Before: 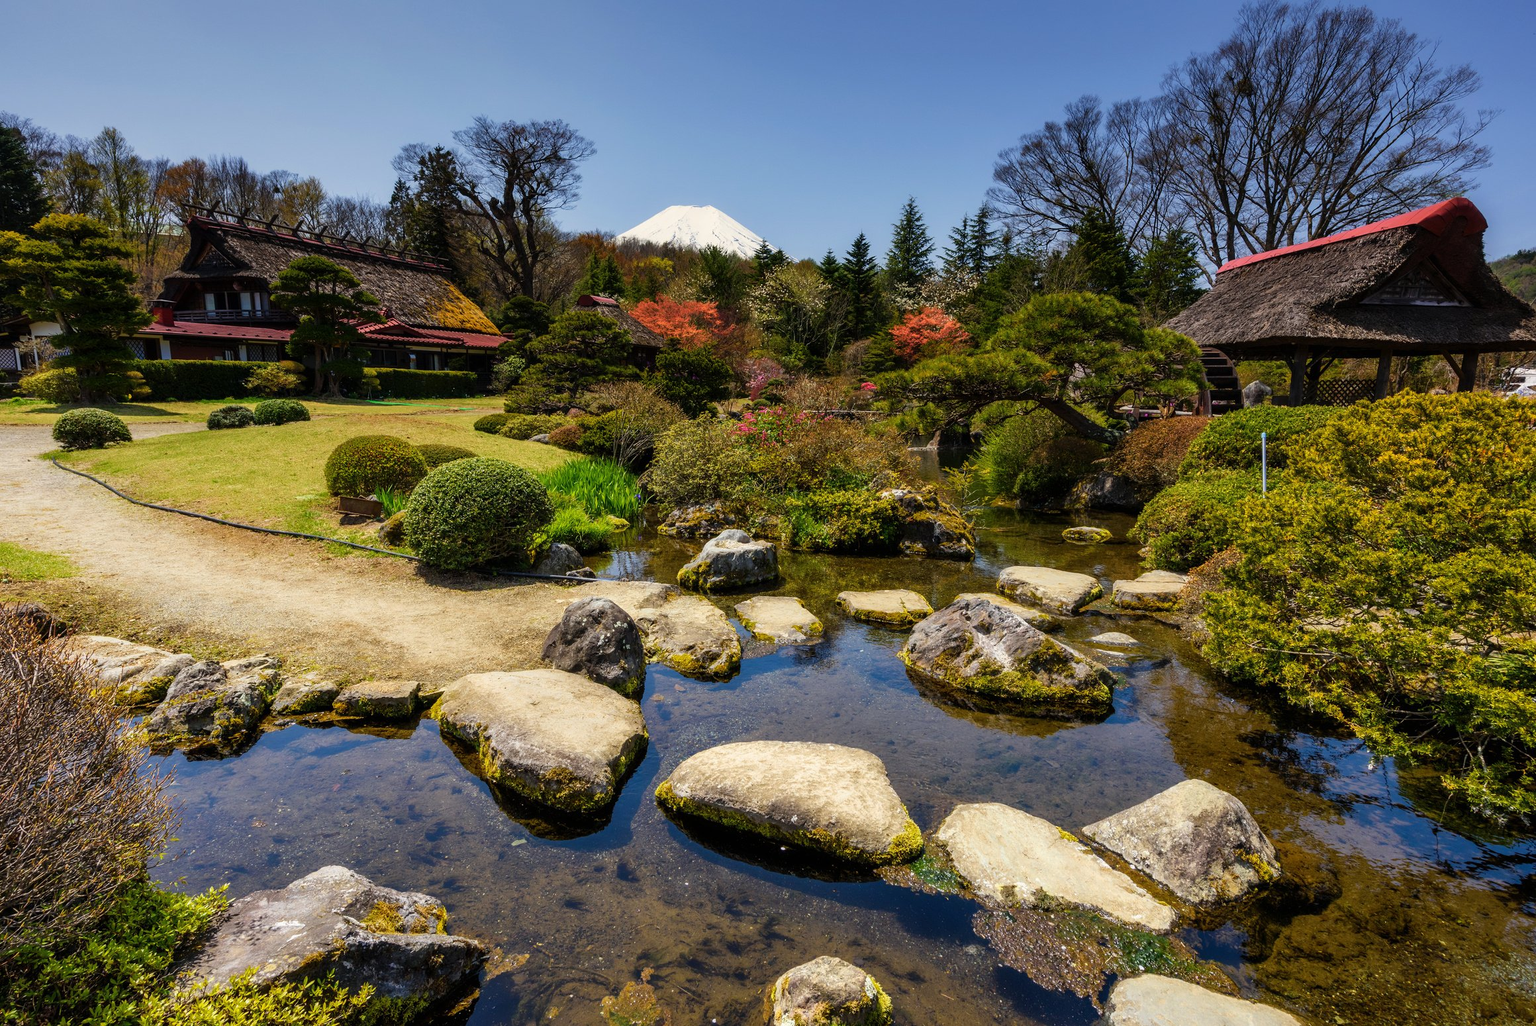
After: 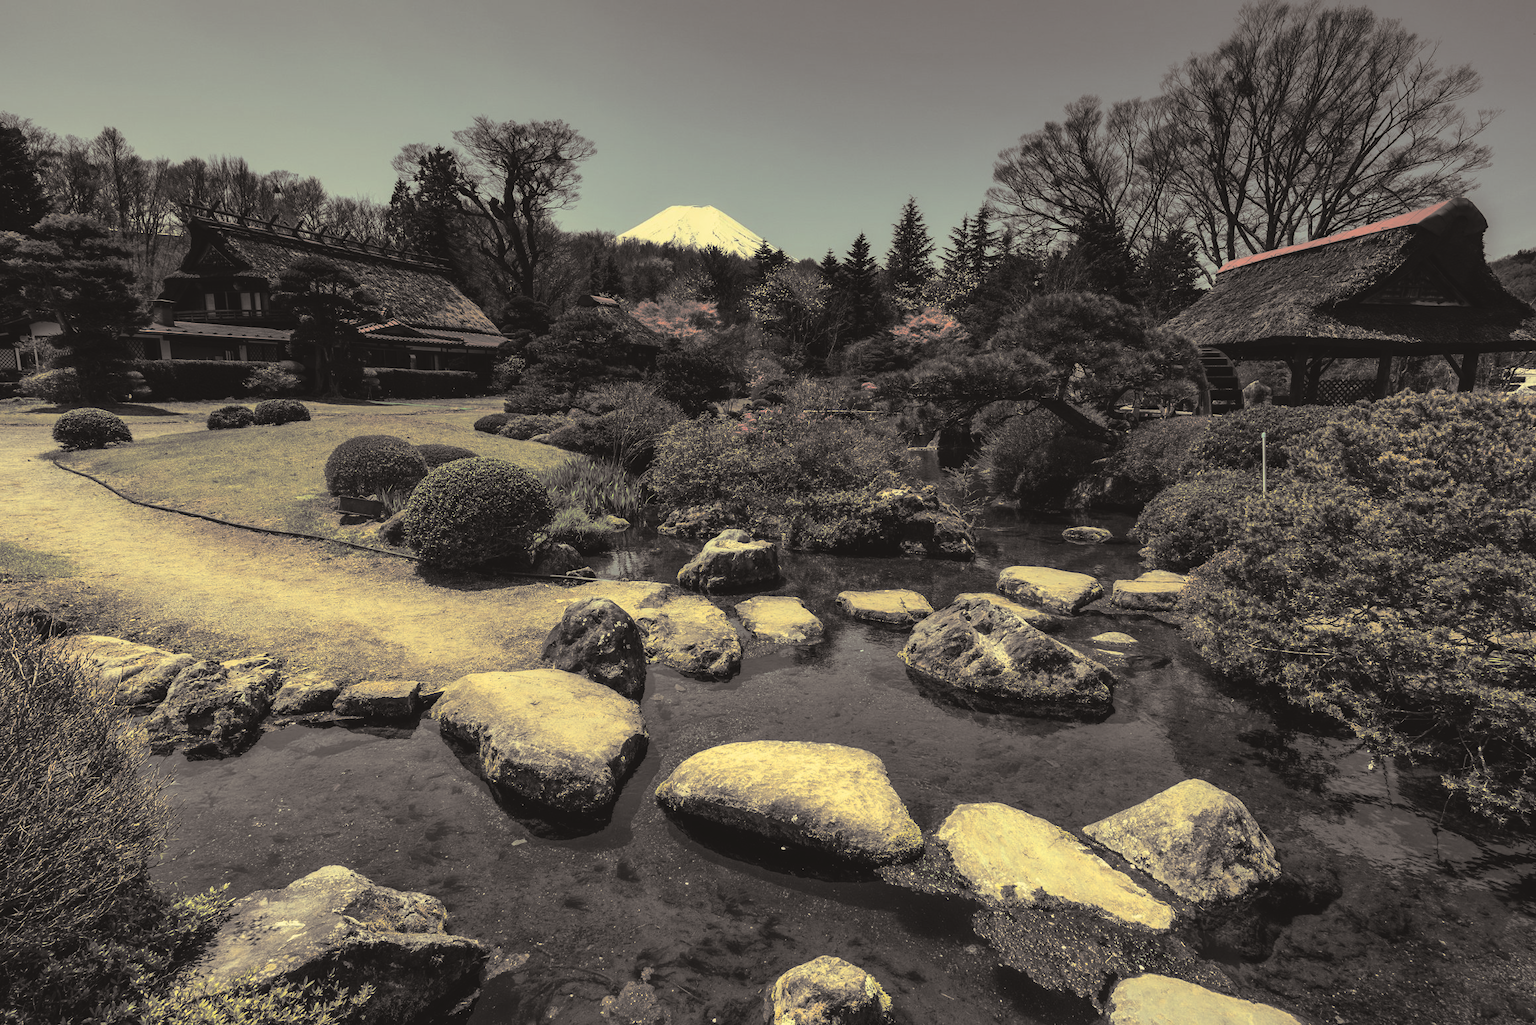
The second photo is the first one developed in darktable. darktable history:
white balance: red 1.123, blue 0.83
color balance: lift [1, 1.015, 0.987, 0.985], gamma [1, 0.959, 1.042, 0.958], gain [0.927, 0.938, 1.072, 0.928], contrast 1.5%
split-toning: shadows › hue 26°, shadows › saturation 0.09, highlights › hue 40°, highlights › saturation 0.18, balance -63, compress 0%
